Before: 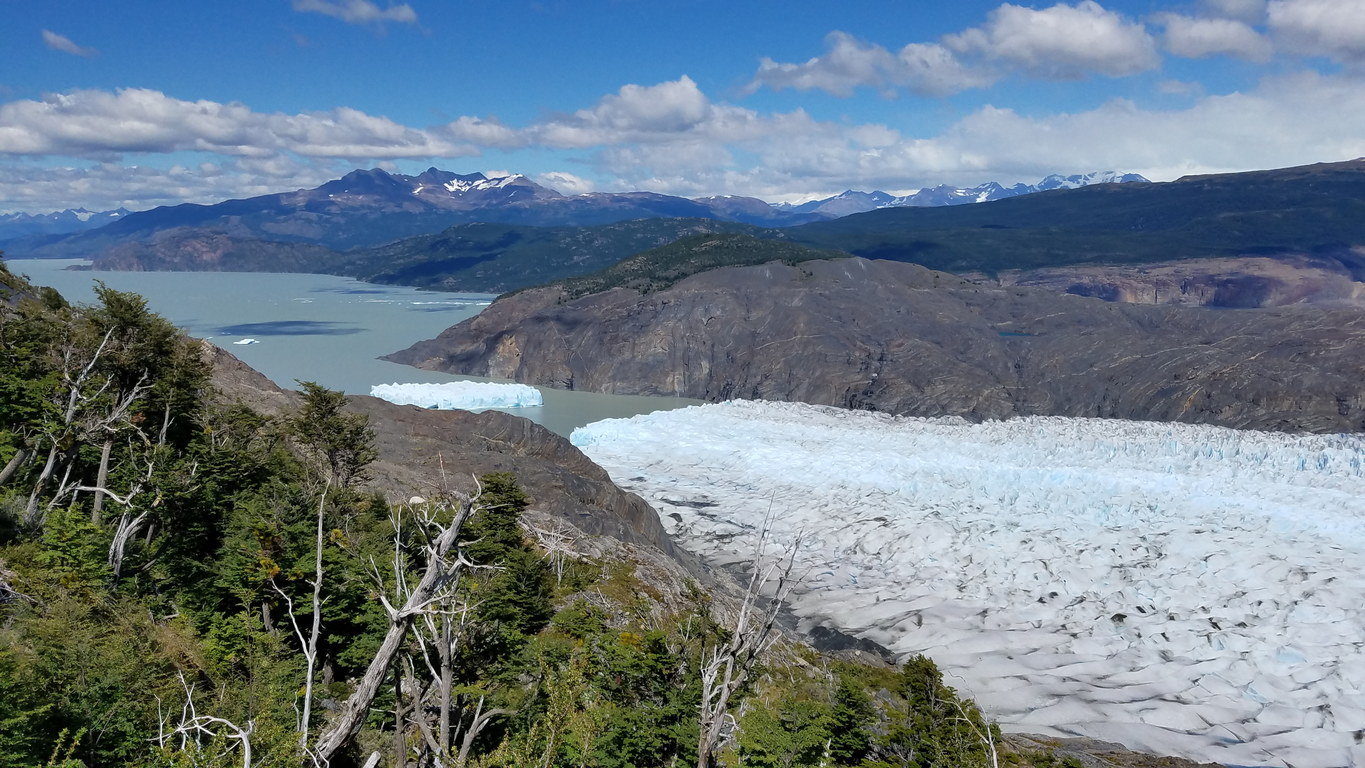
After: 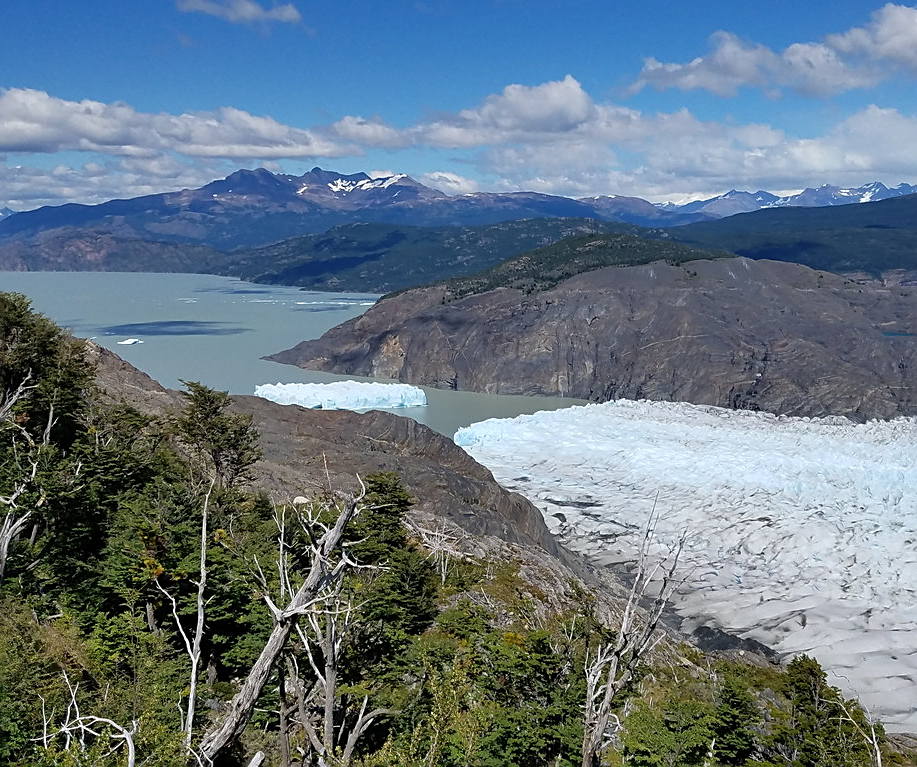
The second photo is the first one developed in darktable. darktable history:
crop and rotate: left 8.562%, right 24.22%
sharpen: on, module defaults
